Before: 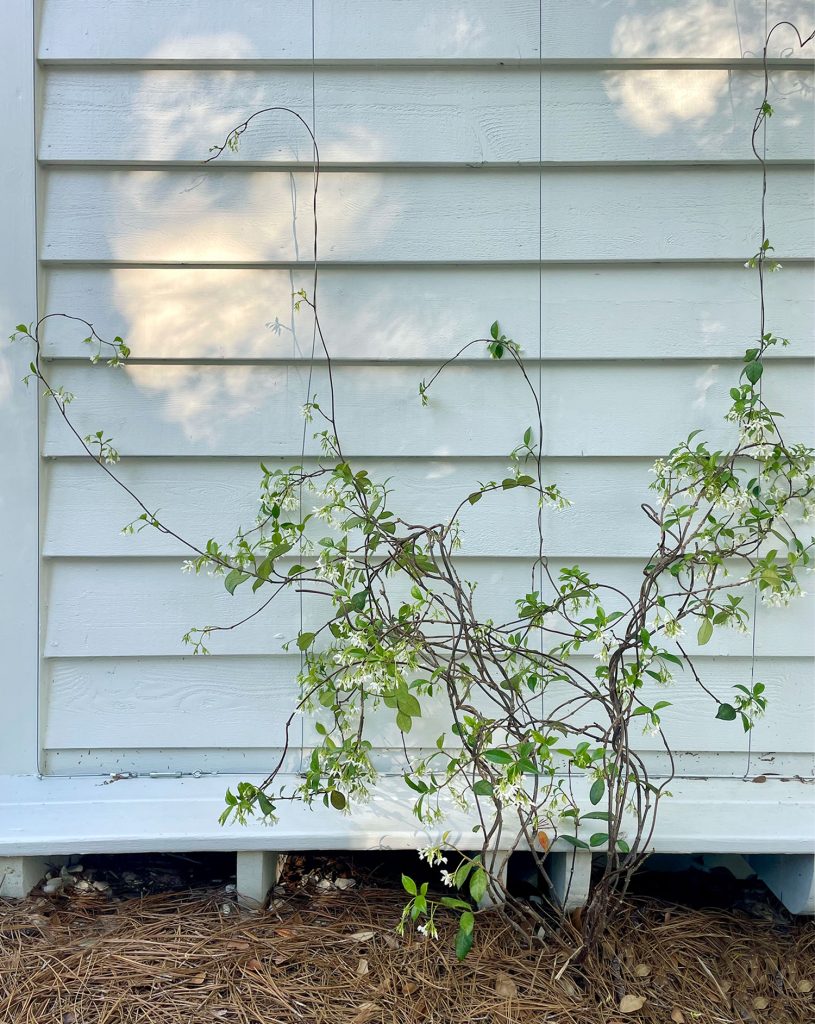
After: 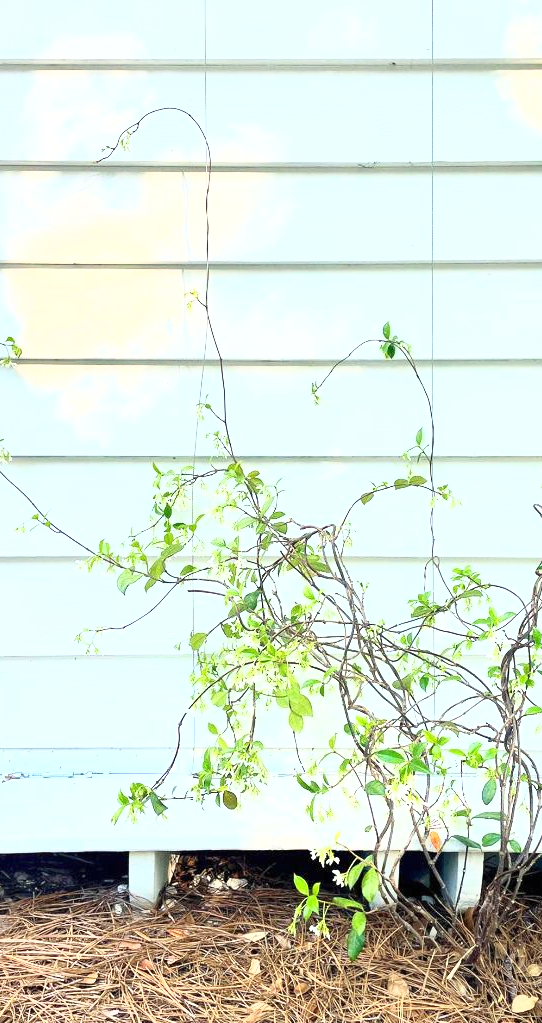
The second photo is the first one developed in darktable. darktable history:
exposure: black level correction 0, exposure 0.696 EV, compensate highlight preservation false
base curve: curves: ch0 [(0, 0) (0.495, 0.917) (1, 1)]
tone equalizer: -8 EV -0.589 EV
crop and rotate: left 13.334%, right 20.061%
